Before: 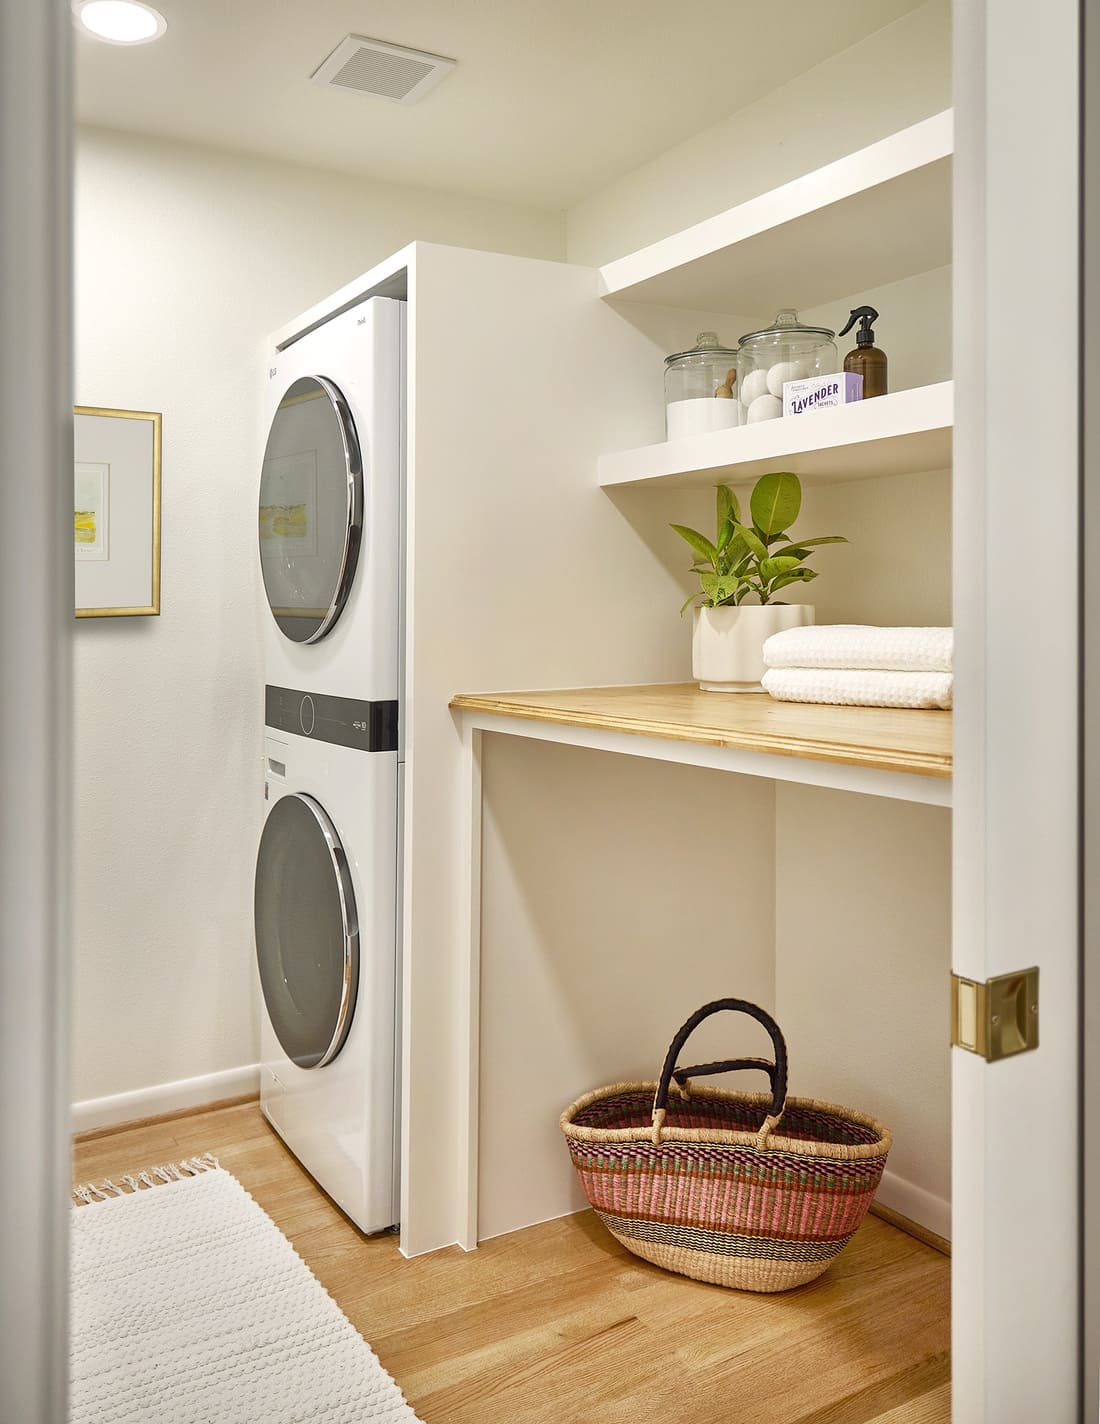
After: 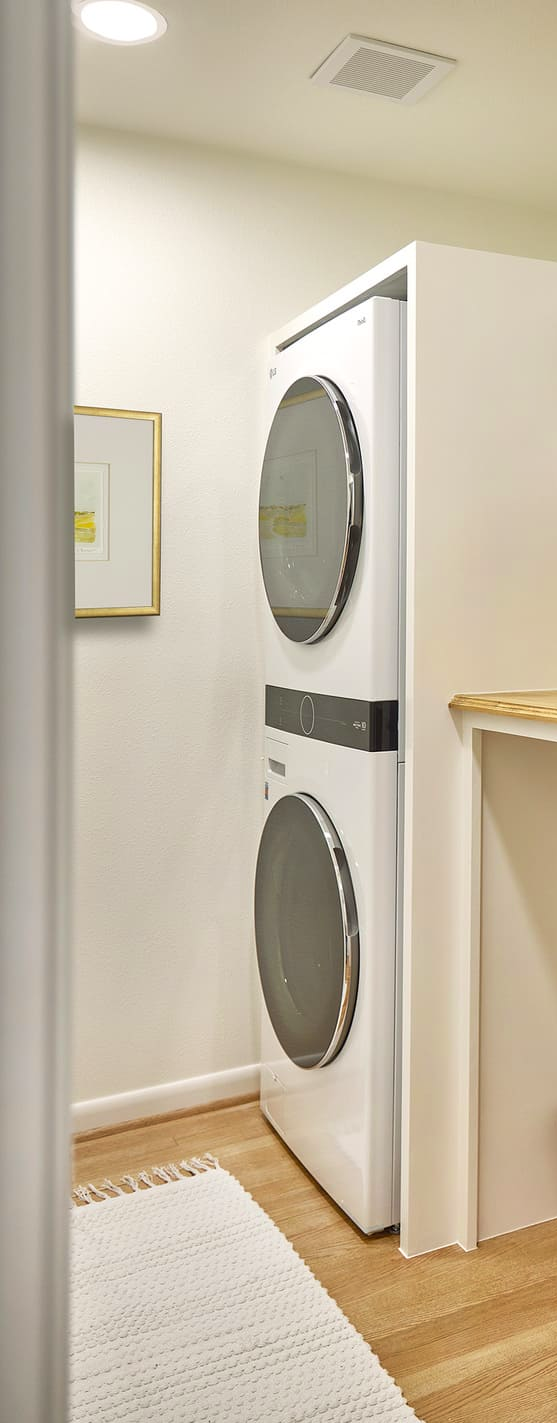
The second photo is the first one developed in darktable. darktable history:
crop and rotate: left 0.048%, top 0%, right 49.29%
velvia: strength 14.43%
